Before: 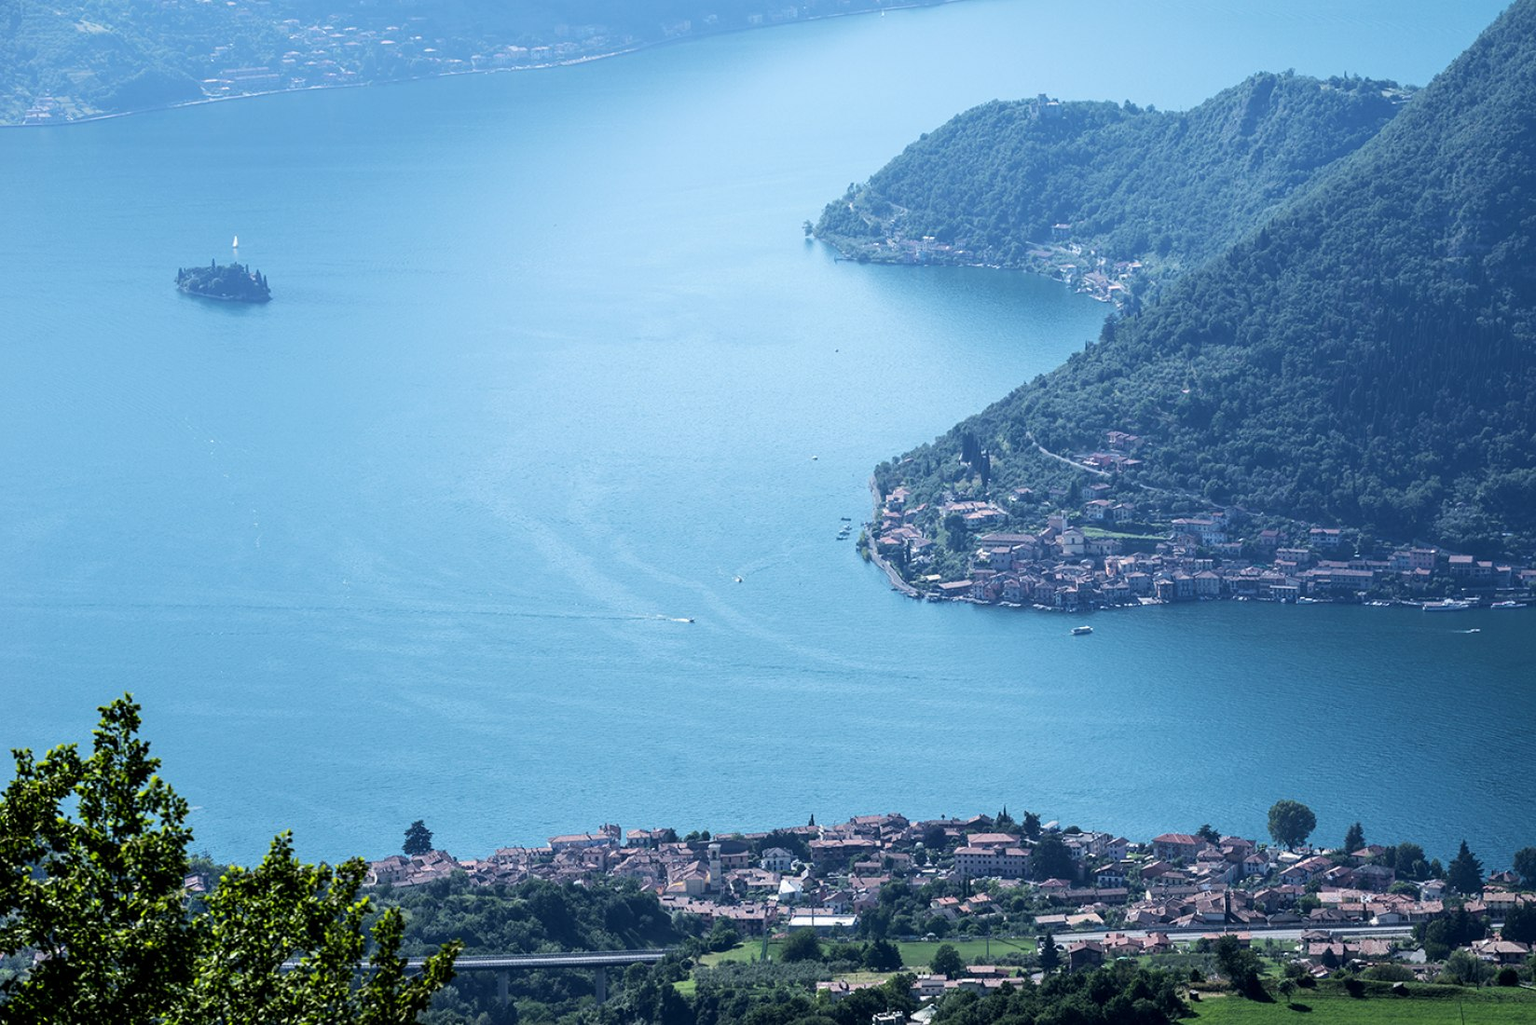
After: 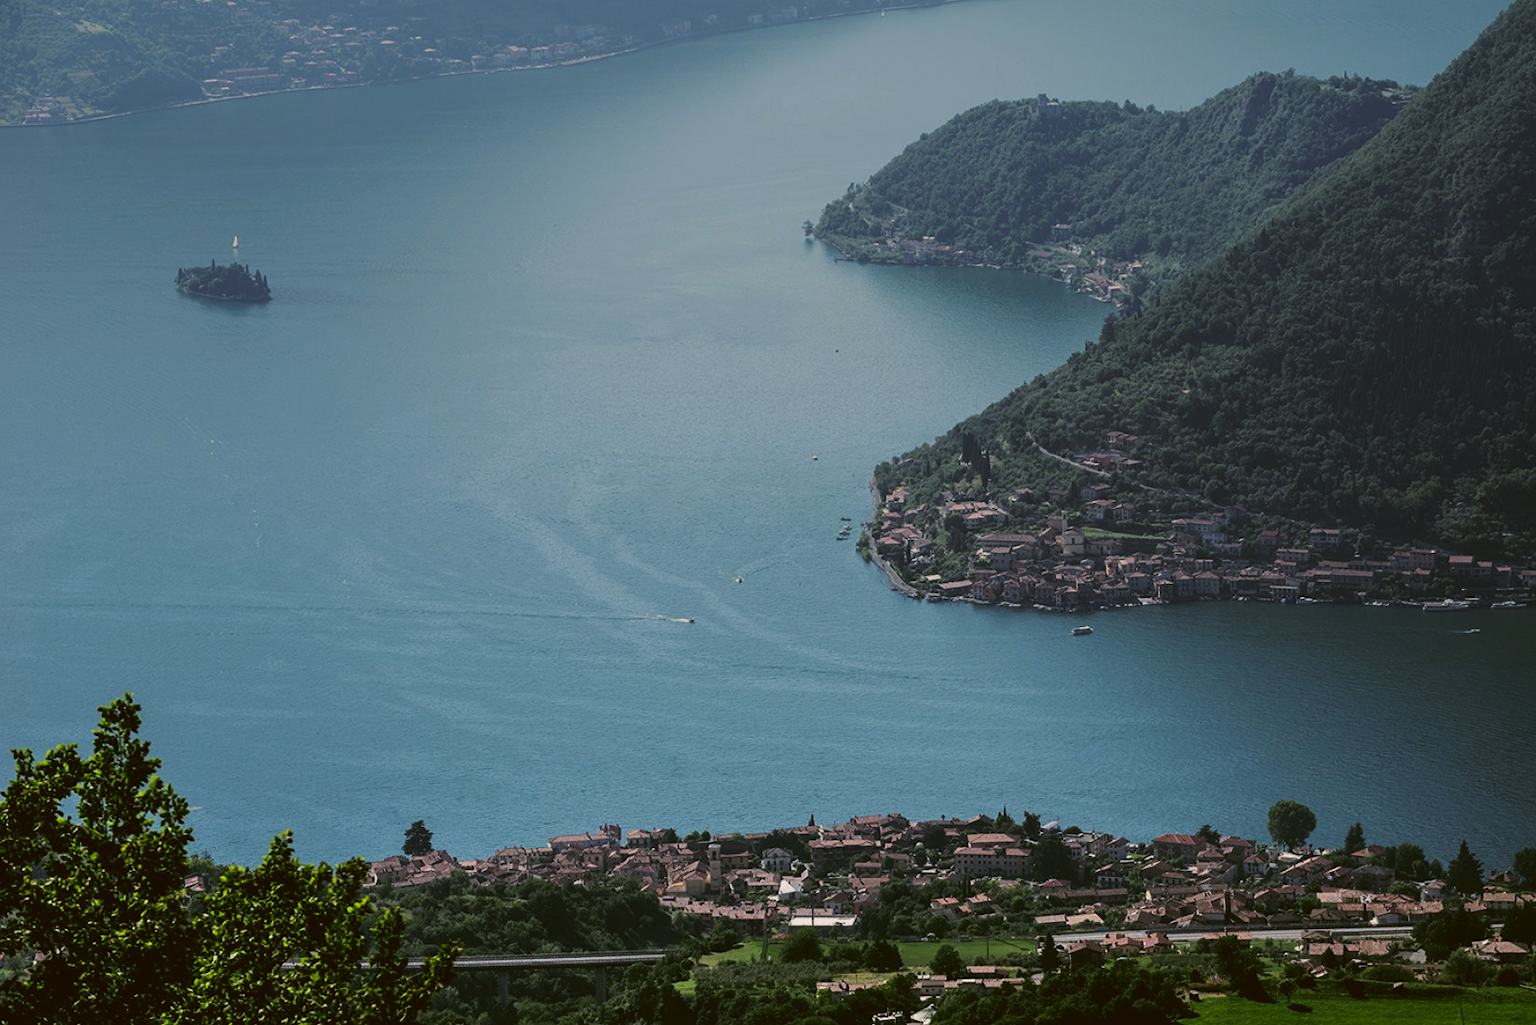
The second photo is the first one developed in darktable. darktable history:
graduated density: rotation 5.63°, offset 76.9
color correction: highlights a* -5.94, highlights b* 9.48, shadows a* 10.12, shadows b* 23.94
tone equalizer: on, module defaults
color balance: lift [1.016, 0.983, 1, 1.017], gamma [0.78, 1.018, 1.043, 0.957], gain [0.786, 1.063, 0.937, 1.017], input saturation 118.26%, contrast 13.43%, contrast fulcrum 21.62%, output saturation 82.76%
